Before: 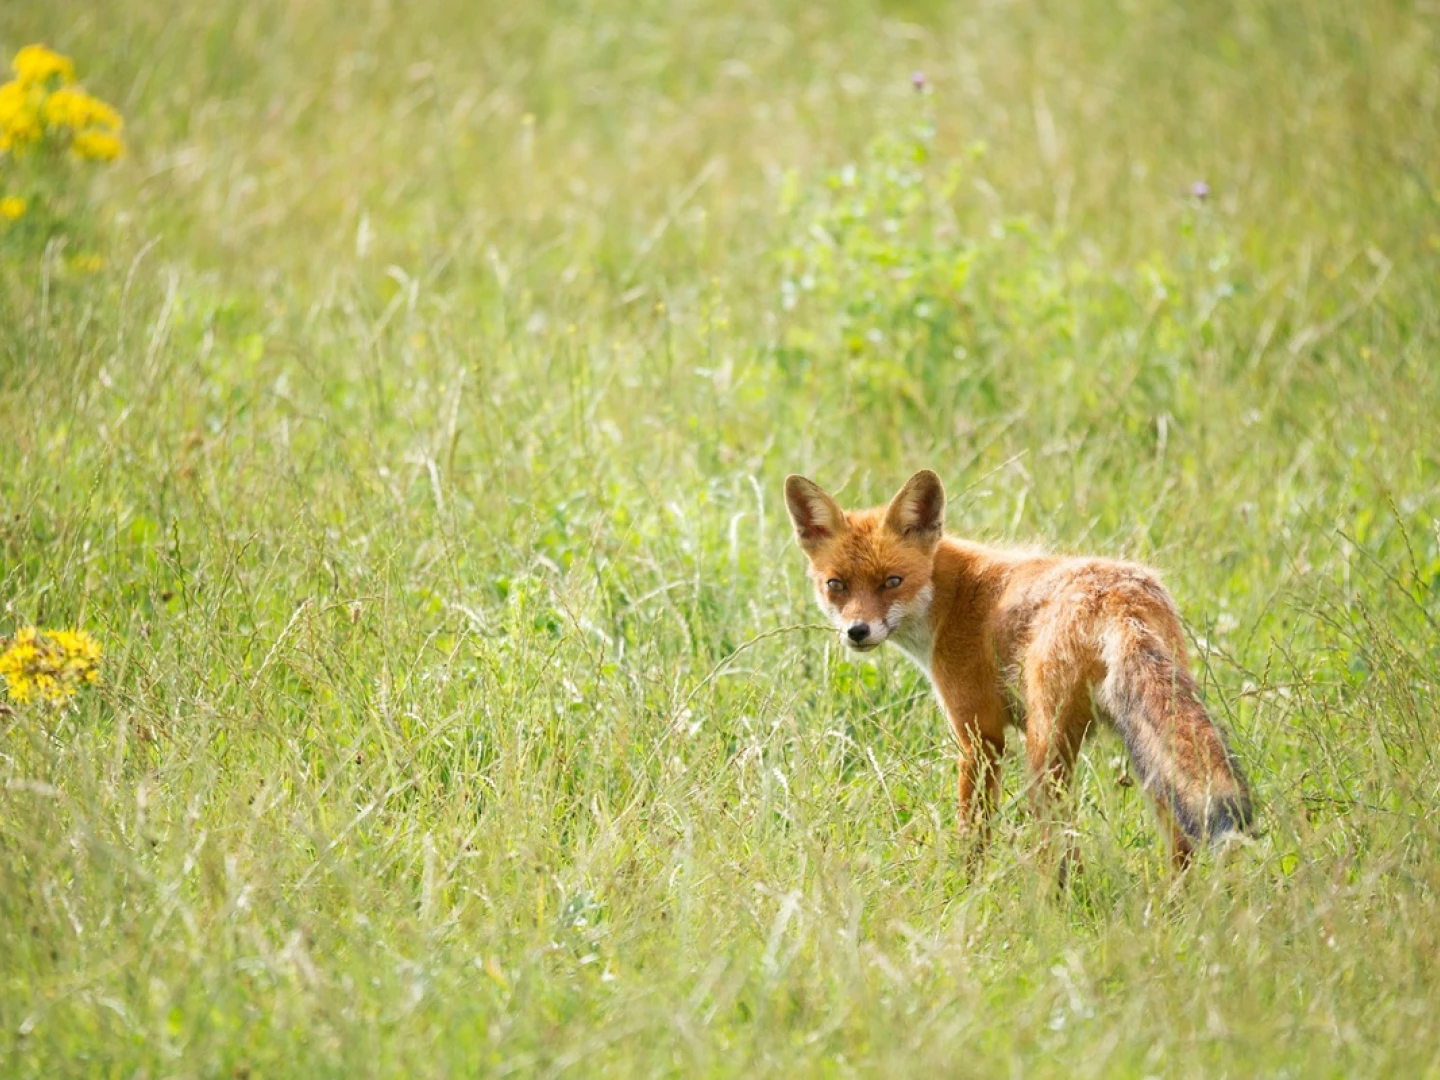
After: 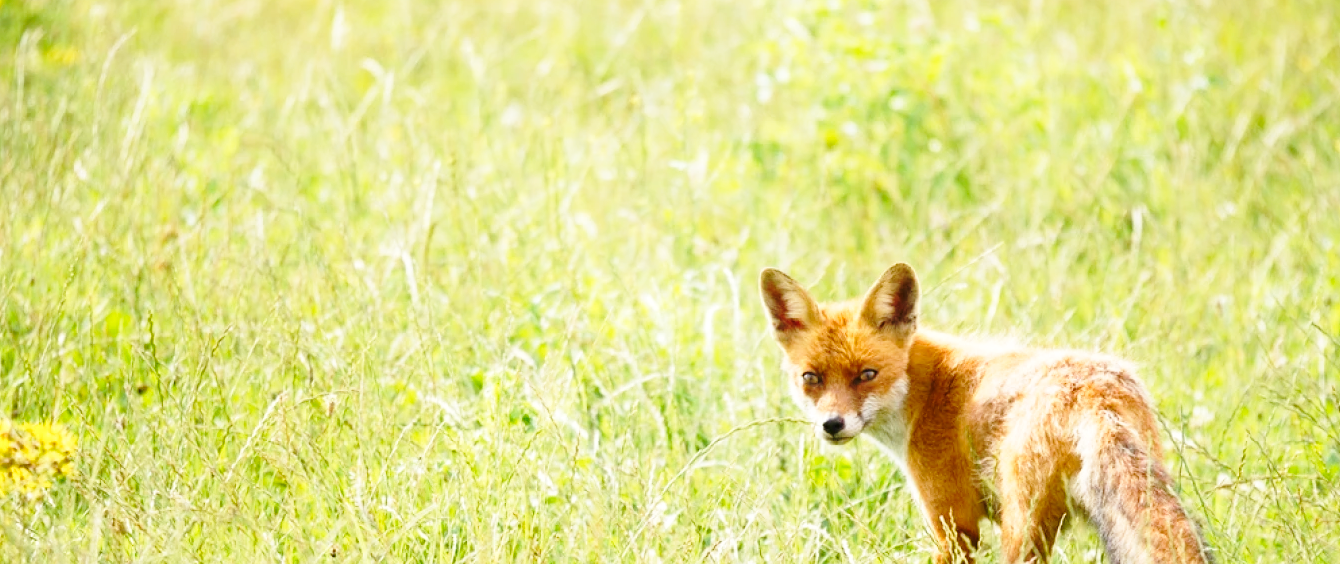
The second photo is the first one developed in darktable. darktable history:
base curve: curves: ch0 [(0, 0) (0.036, 0.037) (0.121, 0.228) (0.46, 0.76) (0.859, 0.983) (1, 1)], preserve colors none
crop: left 1.744%, top 19.225%, right 5.069%, bottom 28.357%
